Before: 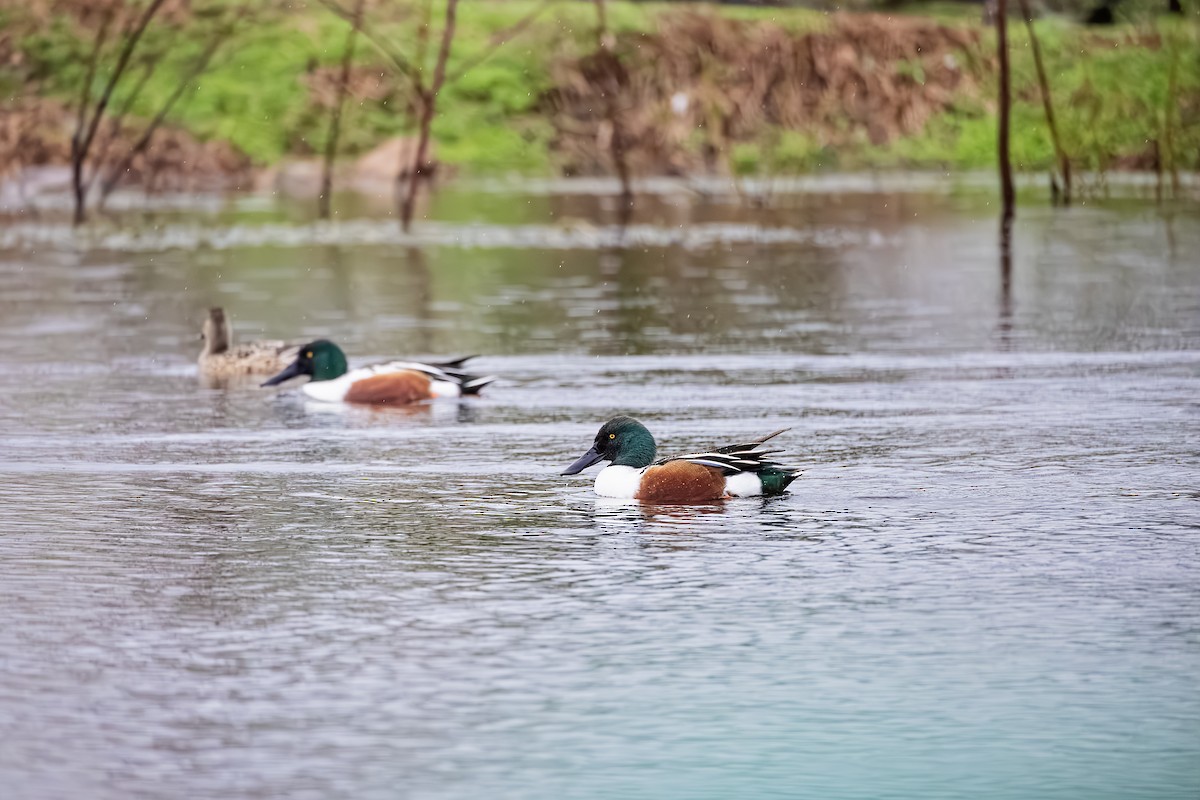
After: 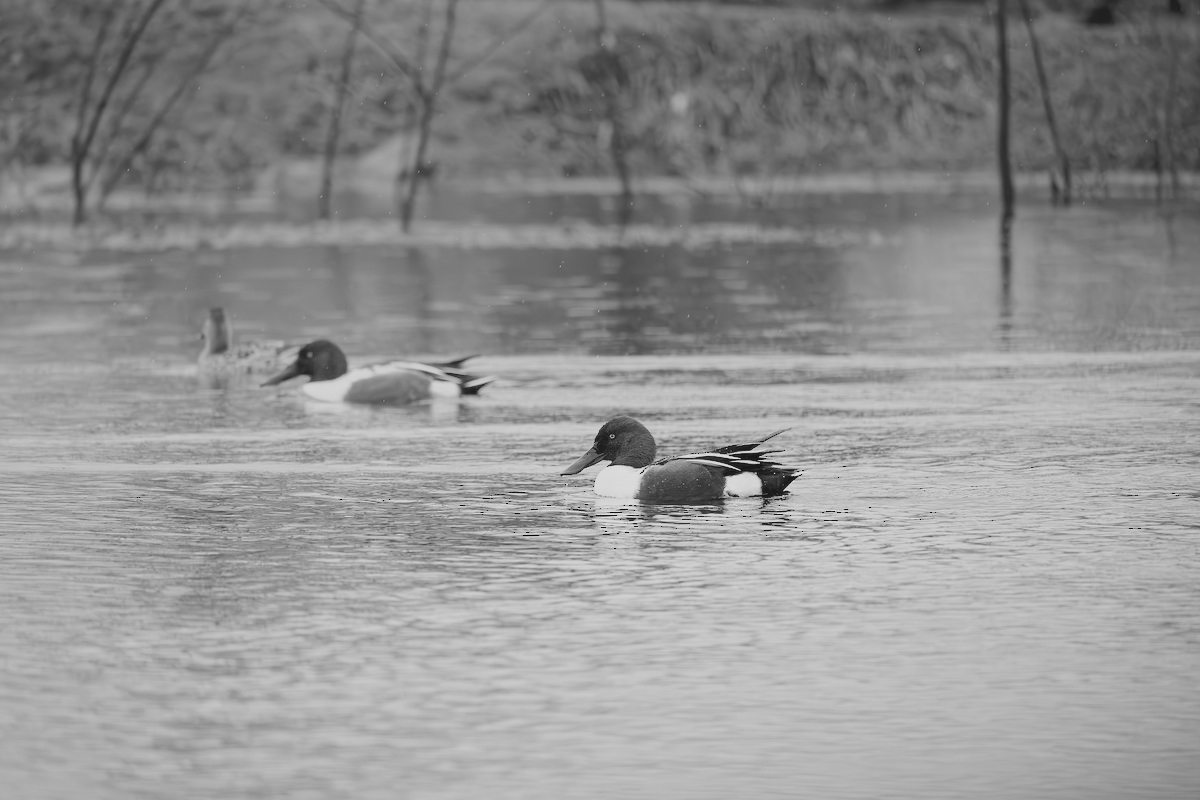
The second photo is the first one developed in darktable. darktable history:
contrast equalizer: octaves 7, y [[0.6 ×6], [0.55 ×6], [0 ×6], [0 ×6], [0 ×6]], mix -1
color zones: curves: ch0 [(0.004, 0.588) (0.116, 0.636) (0.259, 0.476) (0.423, 0.464) (0.75, 0.5)]; ch1 [(0, 0) (0.143, 0) (0.286, 0) (0.429, 0) (0.571, 0) (0.714, 0) (0.857, 0)]
color calibration: output gray [0.253, 0.26, 0.487, 0], gray › normalize channels true, illuminant same as pipeline (D50), adaptation XYZ, x 0.346, y 0.359, gamut compression 0
